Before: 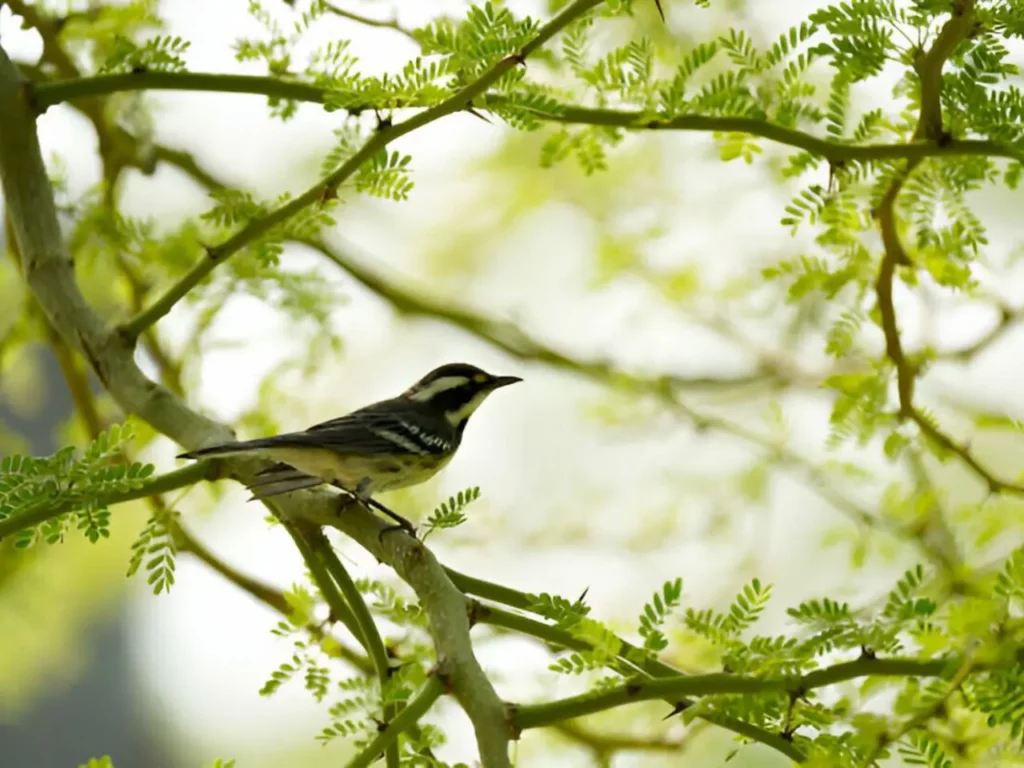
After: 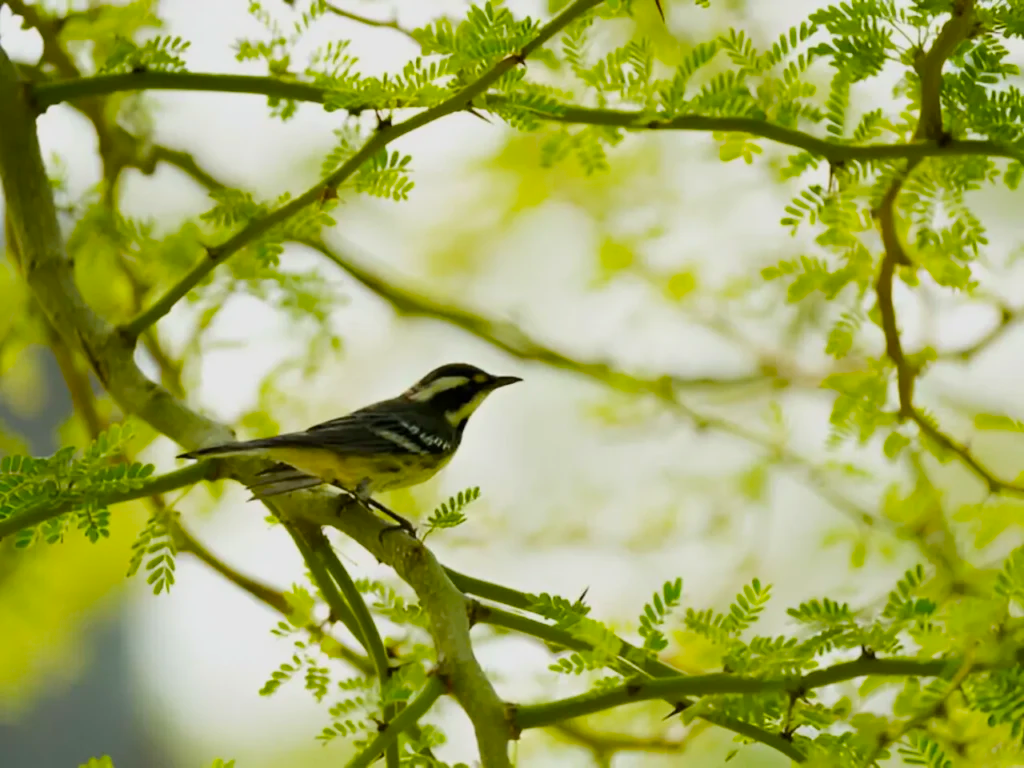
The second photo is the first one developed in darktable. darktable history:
color balance rgb: perceptual saturation grading › global saturation 25%, perceptual brilliance grading › mid-tones 10%, perceptual brilliance grading › shadows 15%, global vibrance 20%
exposure: exposure -0.36 EV, compensate highlight preservation false
